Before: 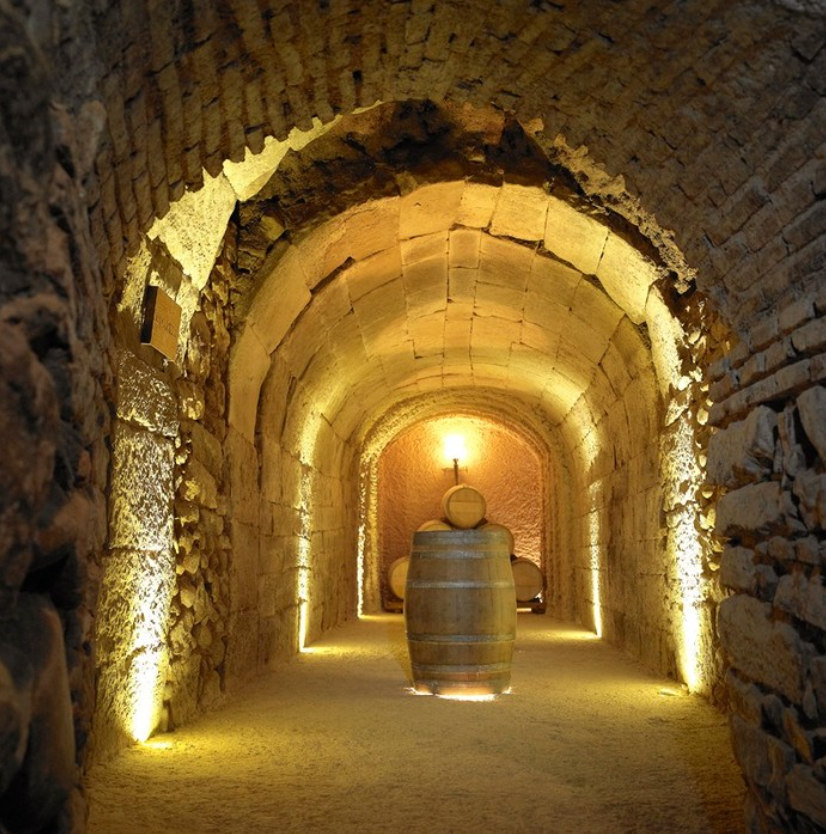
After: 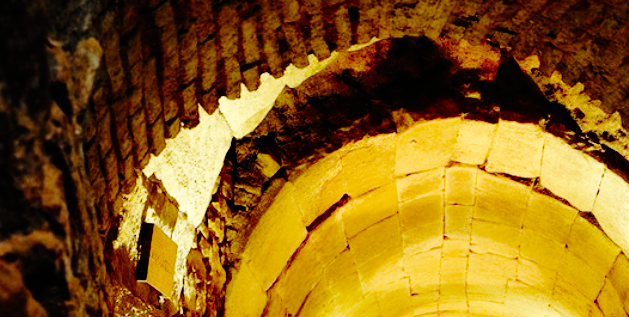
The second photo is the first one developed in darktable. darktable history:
crop: left 0.579%, top 7.627%, right 23.167%, bottom 54.275%
color balance rgb: global vibrance 0.5%
base curve: curves: ch0 [(0, 0) (0.036, 0.01) (0.123, 0.254) (0.258, 0.504) (0.507, 0.748) (1, 1)], preserve colors none
